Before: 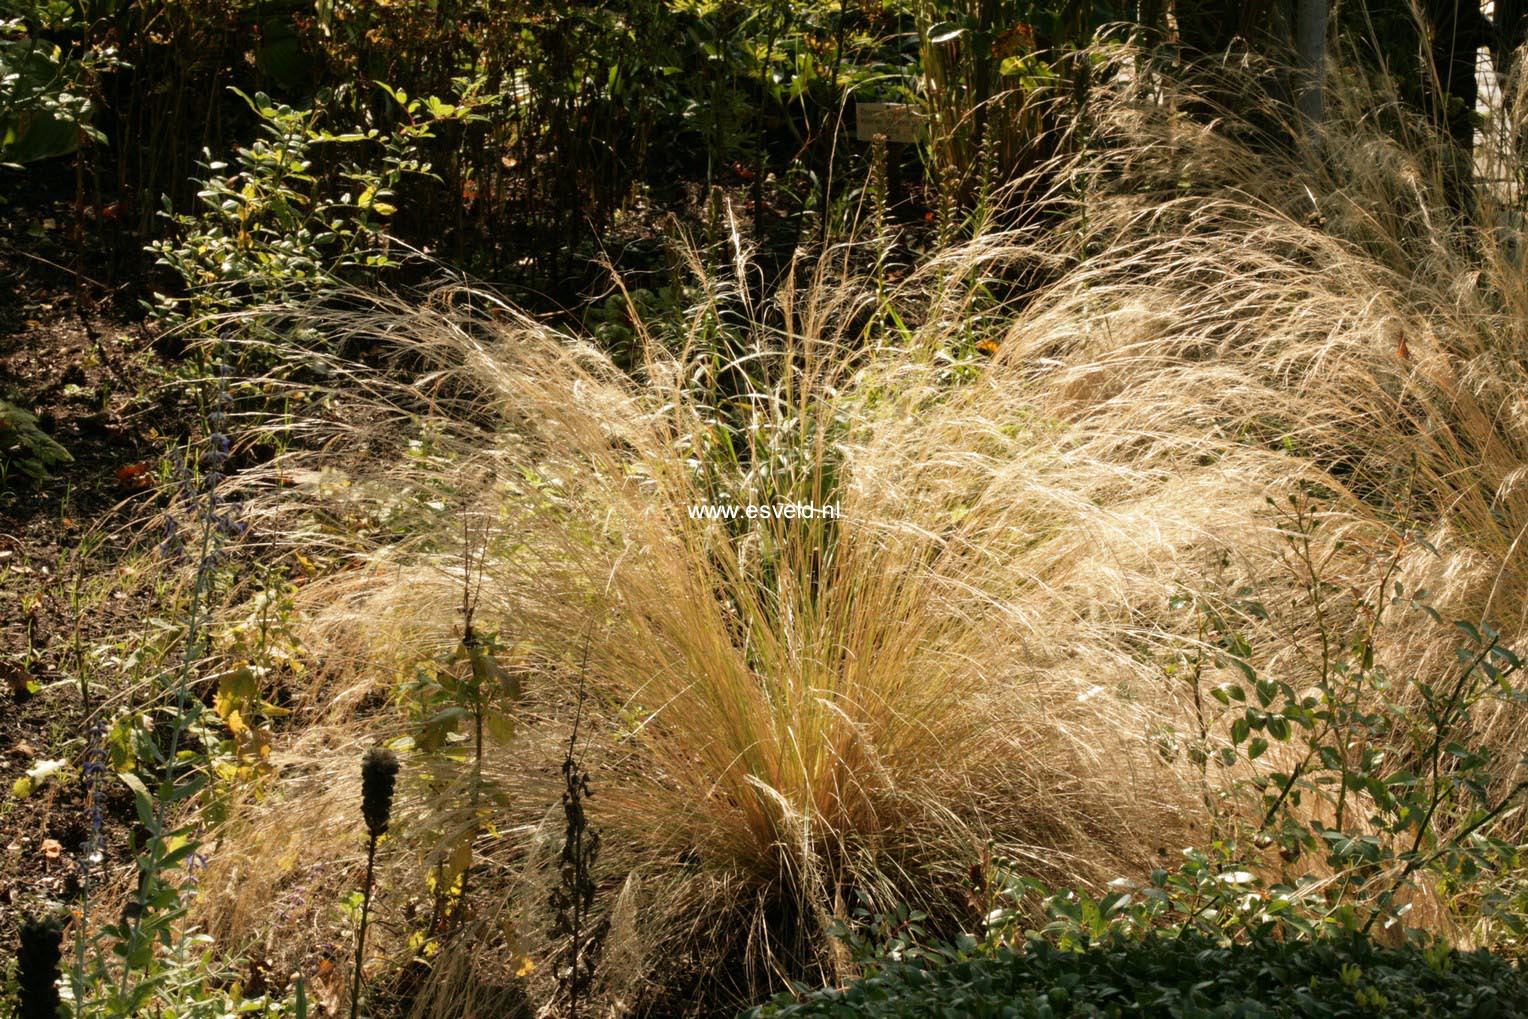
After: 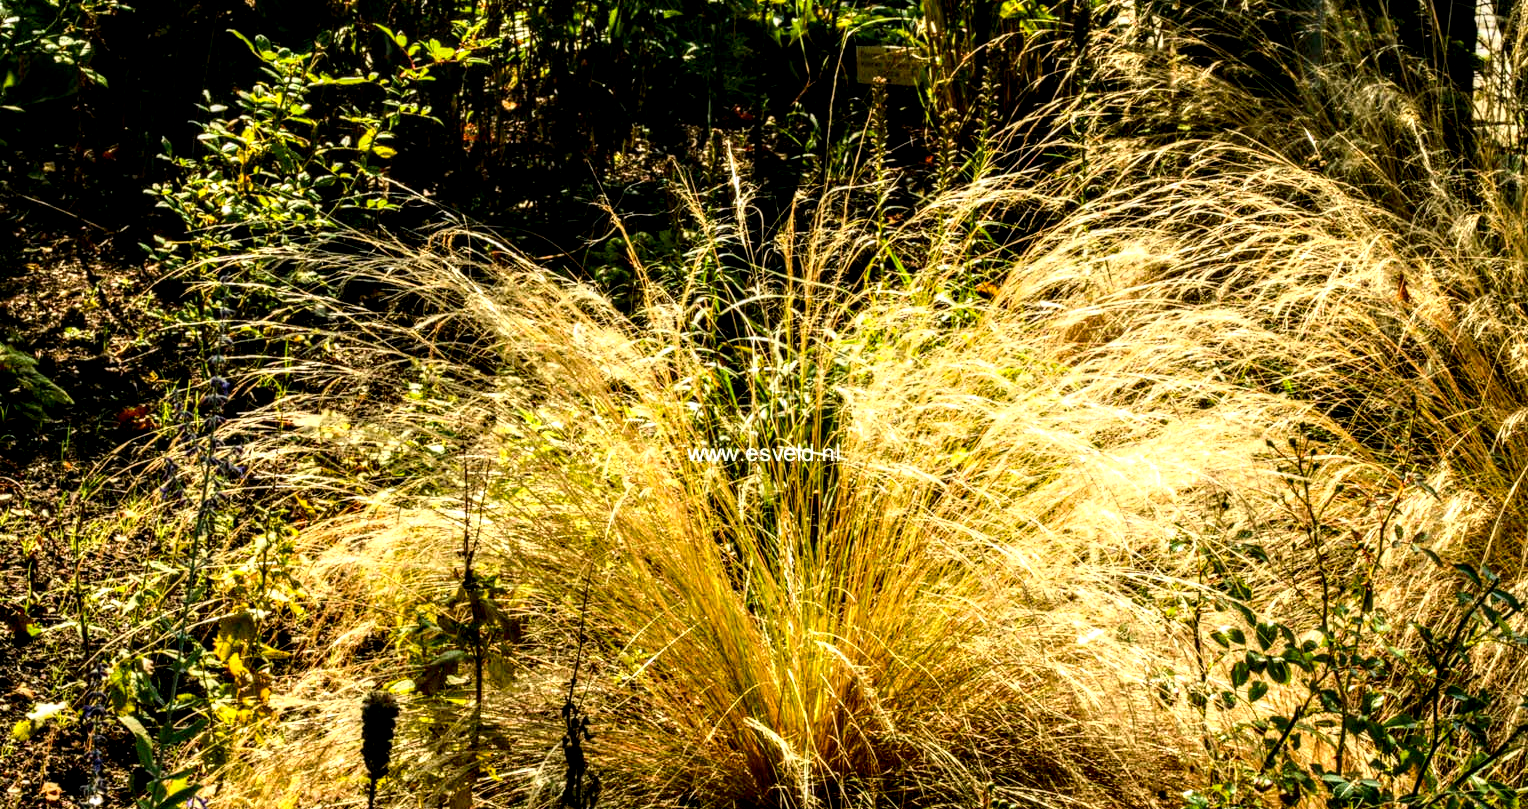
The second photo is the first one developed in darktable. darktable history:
crop and rotate: top 5.656%, bottom 14.895%
local contrast: highlights 18%, detail 185%
tone curve: curves: ch0 [(0, 0) (0.114, 0.083) (0.303, 0.285) (0.447, 0.51) (0.602, 0.697) (0.772, 0.866) (0.999, 0.978)]; ch1 [(0, 0) (0.389, 0.352) (0.458, 0.433) (0.486, 0.474) (0.509, 0.505) (0.535, 0.528) (0.57, 0.579) (0.696, 0.706) (1, 1)]; ch2 [(0, 0) (0.369, 0.388) (0.449, 0.431) (0.501, 0.5) (0.528, 0.527) (0.589, 0.608) (0.697, 0.721) (1, 1)], color space Lab, independent channels, preserve colors none
color balance rgb: shadows lift › luminance -10.269%, shadows fall-off 100.652%, perceptual saturation grading › global saturation 29.781%, mask middle-gray fulcrum 22.499%, global vibrance 25.106%, contrast 10.058%
